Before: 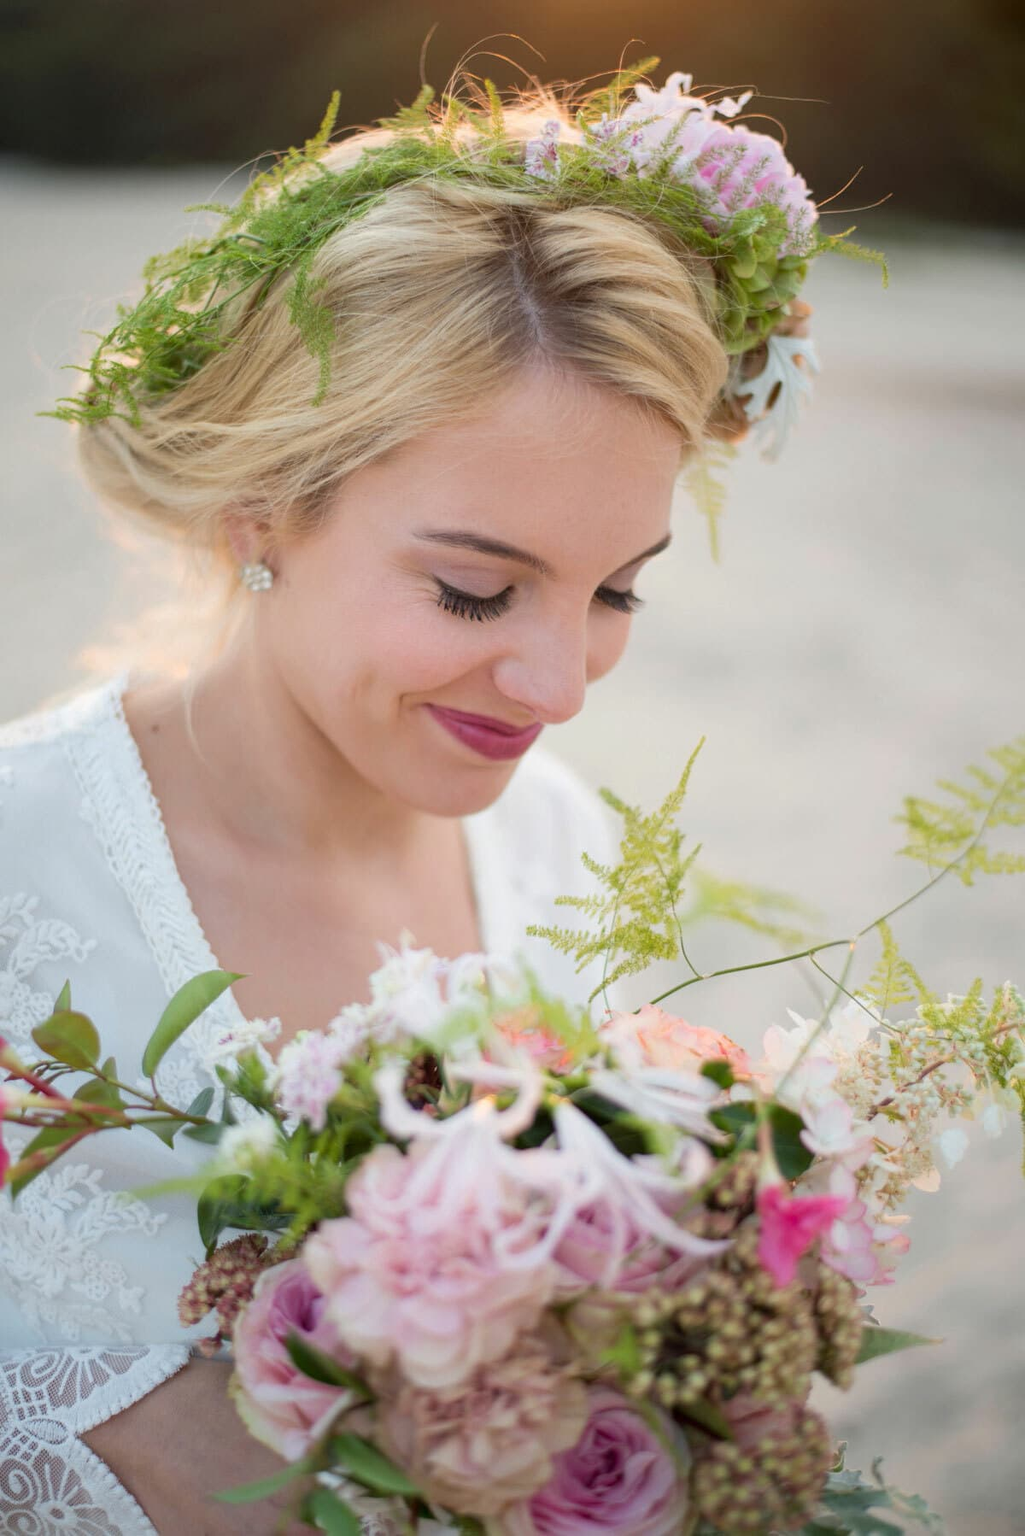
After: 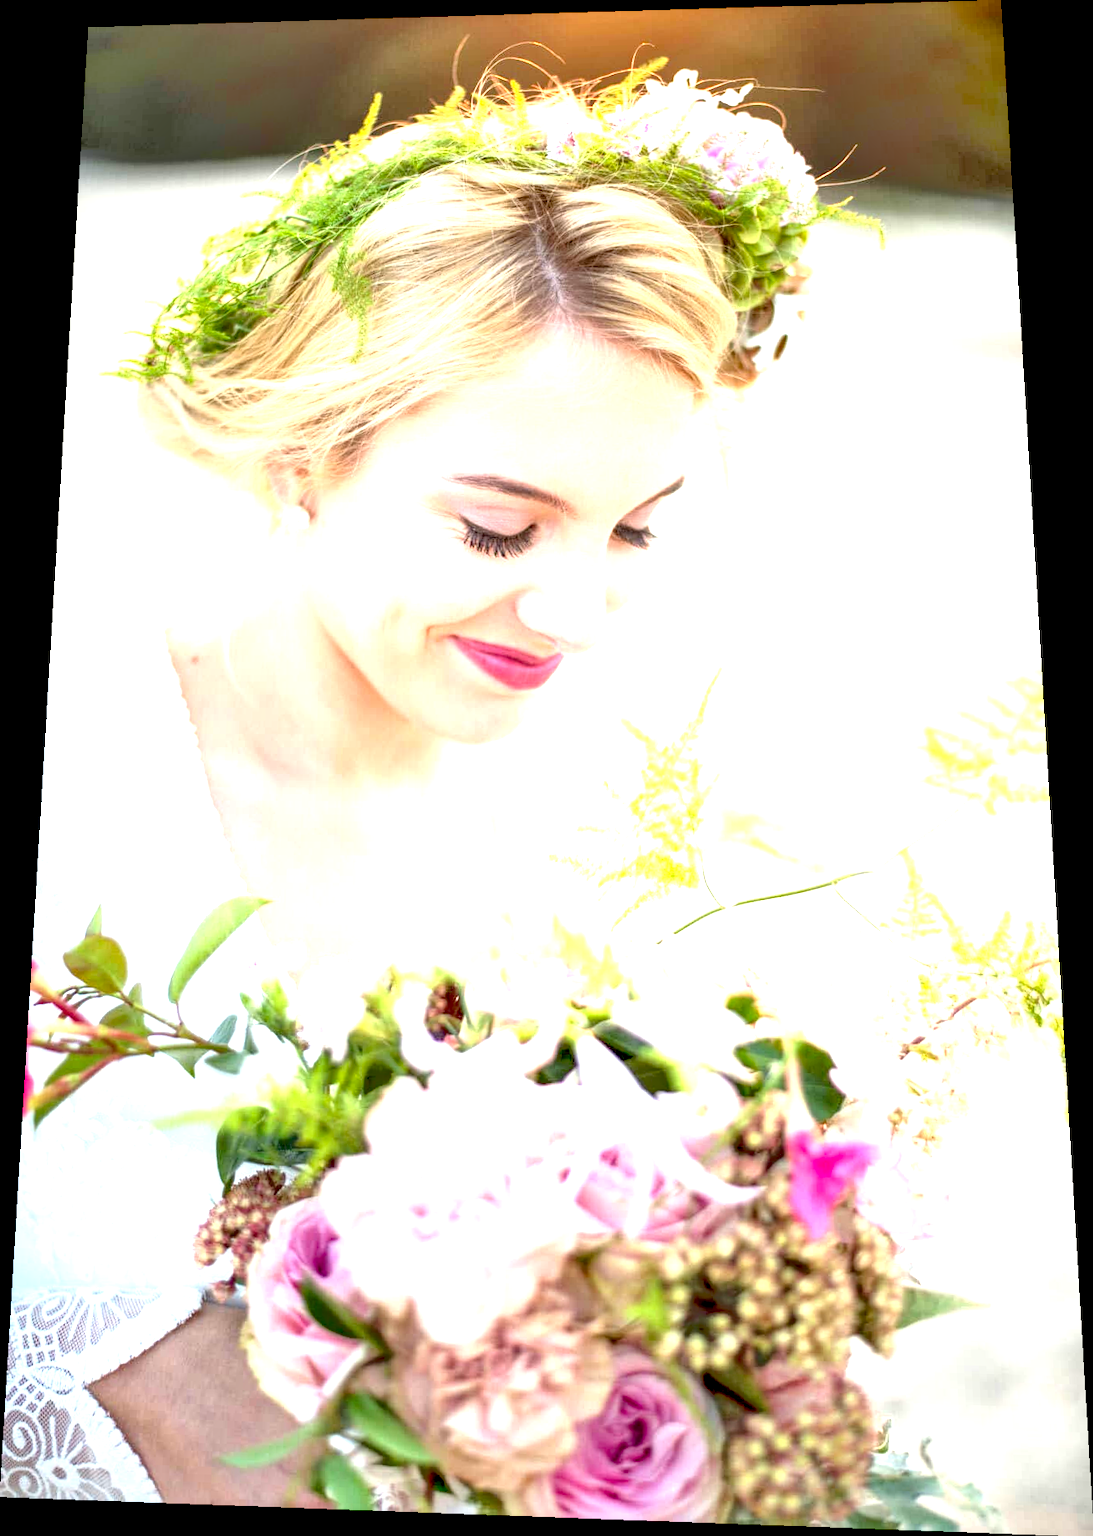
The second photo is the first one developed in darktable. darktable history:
rotate and perspective: rotation 0.128°, lens shift (vertical) -0.181, lens shift (horizontal) -0.044, shear 0.001, automatic cropping off
tone equalizer: -8 EV -0.528 EV, -7 EV -0.319 EV, -6 EV -0.083 EV, -5 EV 0.413 EV, -4 EV 0.985 EV, -3 EV 0.791 EV, -2 EV -0.01 EV, -1 EV 0.14 EV, +0 EV -0.012 EV, smoothing 1
local contrast: on, module defaults
exposure: black level correction 0.005, exposure 2.084 EV, compensate highlight preservation false
